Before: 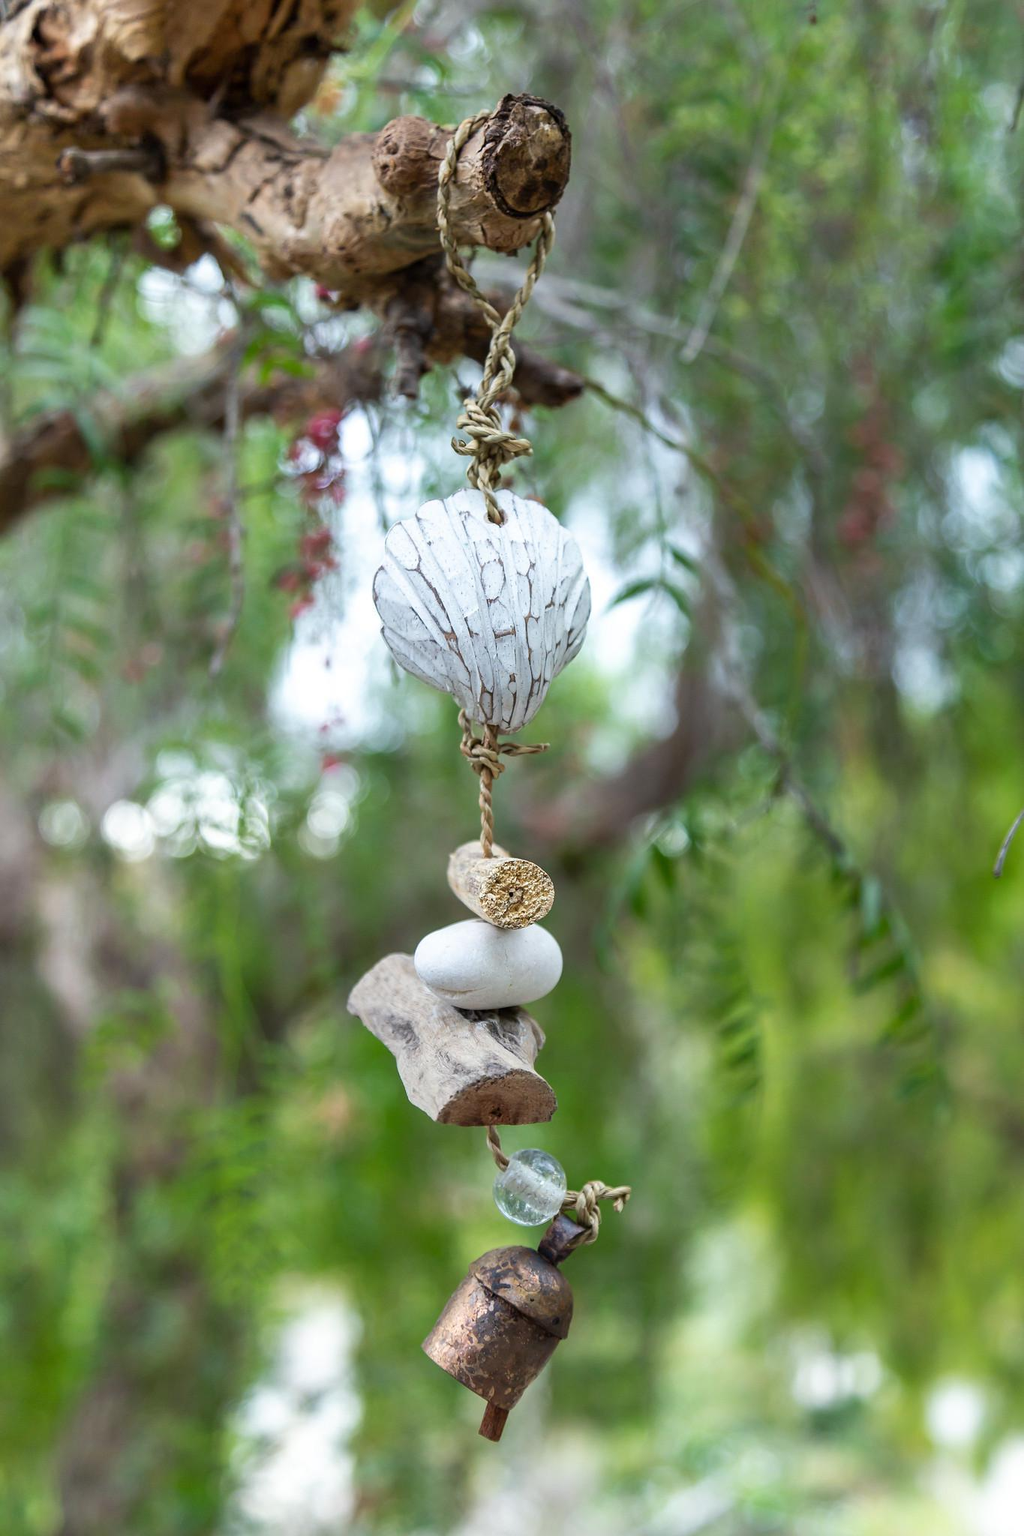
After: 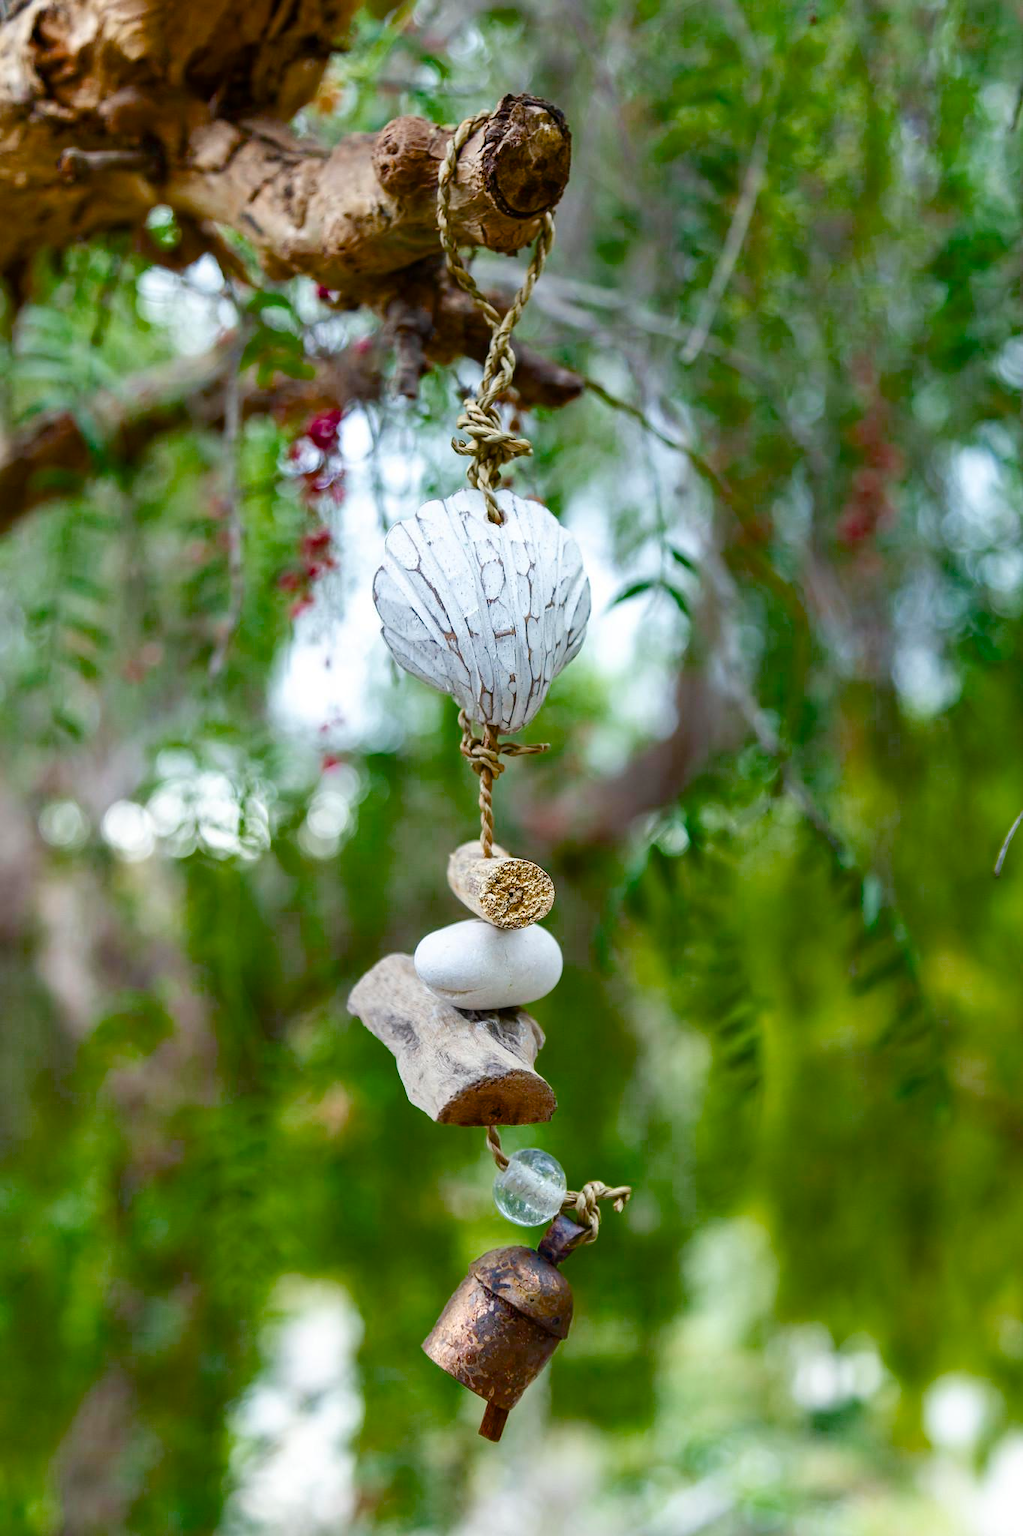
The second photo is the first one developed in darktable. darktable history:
color balance rgb: perceptual saturation grading › global saturation 34.65%, perceptual saturation grading › highlights -24.76%, perceptual saturation grading › shadows 49.388%, global vibrance 1.847%, saturation formula JzAzBz (2021)
